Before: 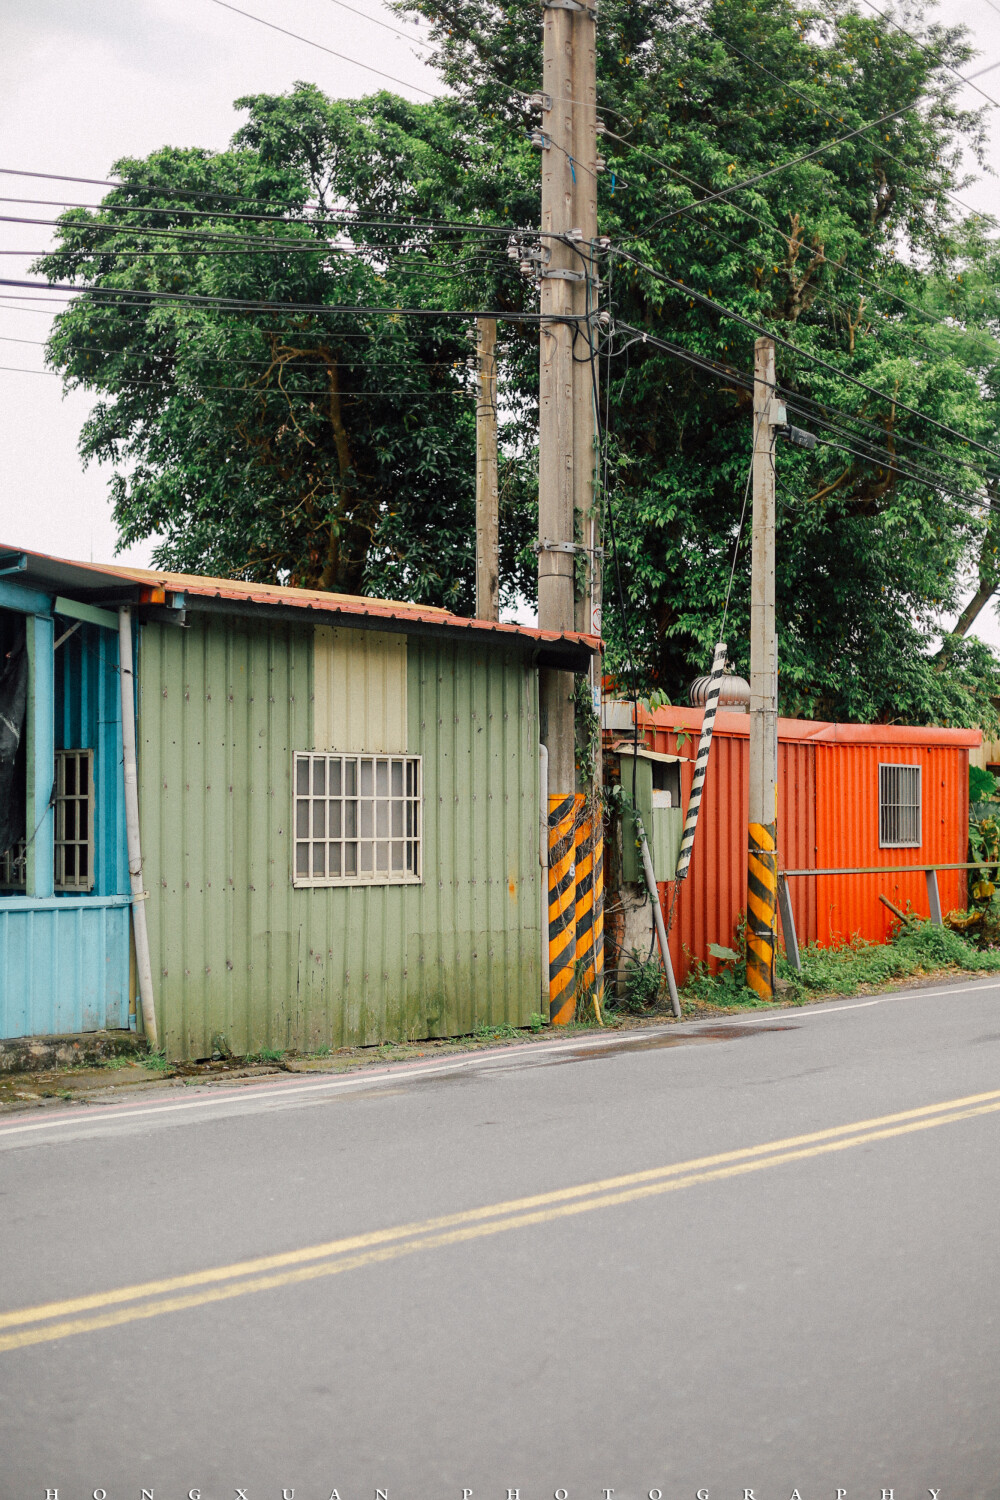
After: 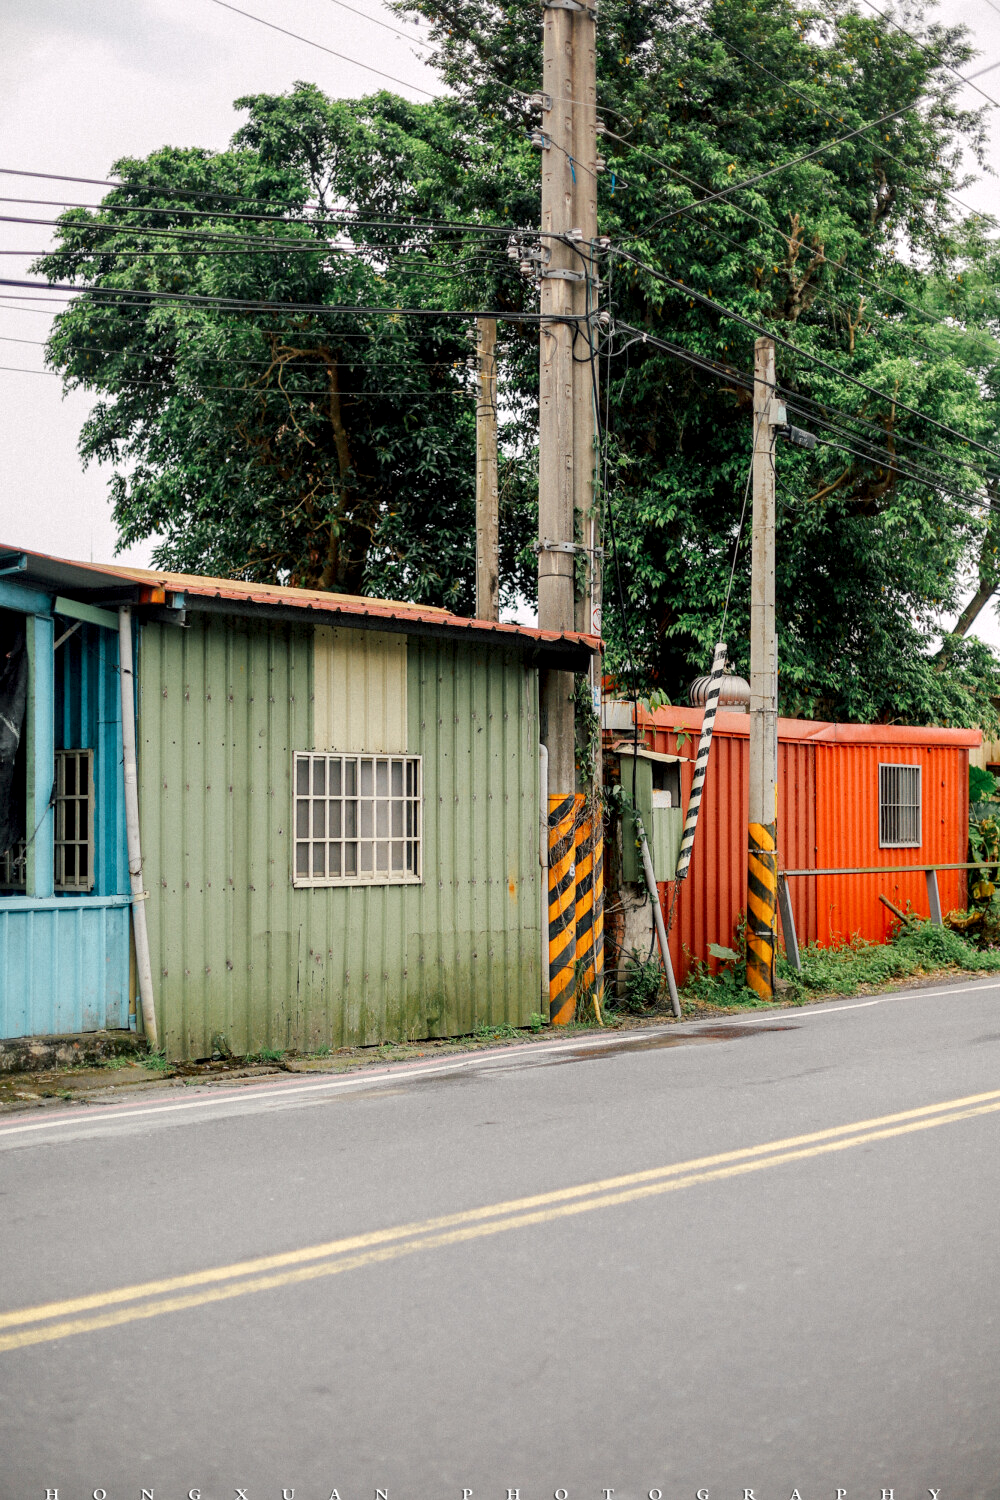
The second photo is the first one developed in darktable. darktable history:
local contrast: highlights 28%, shadows 78%, midtone range 0.743
